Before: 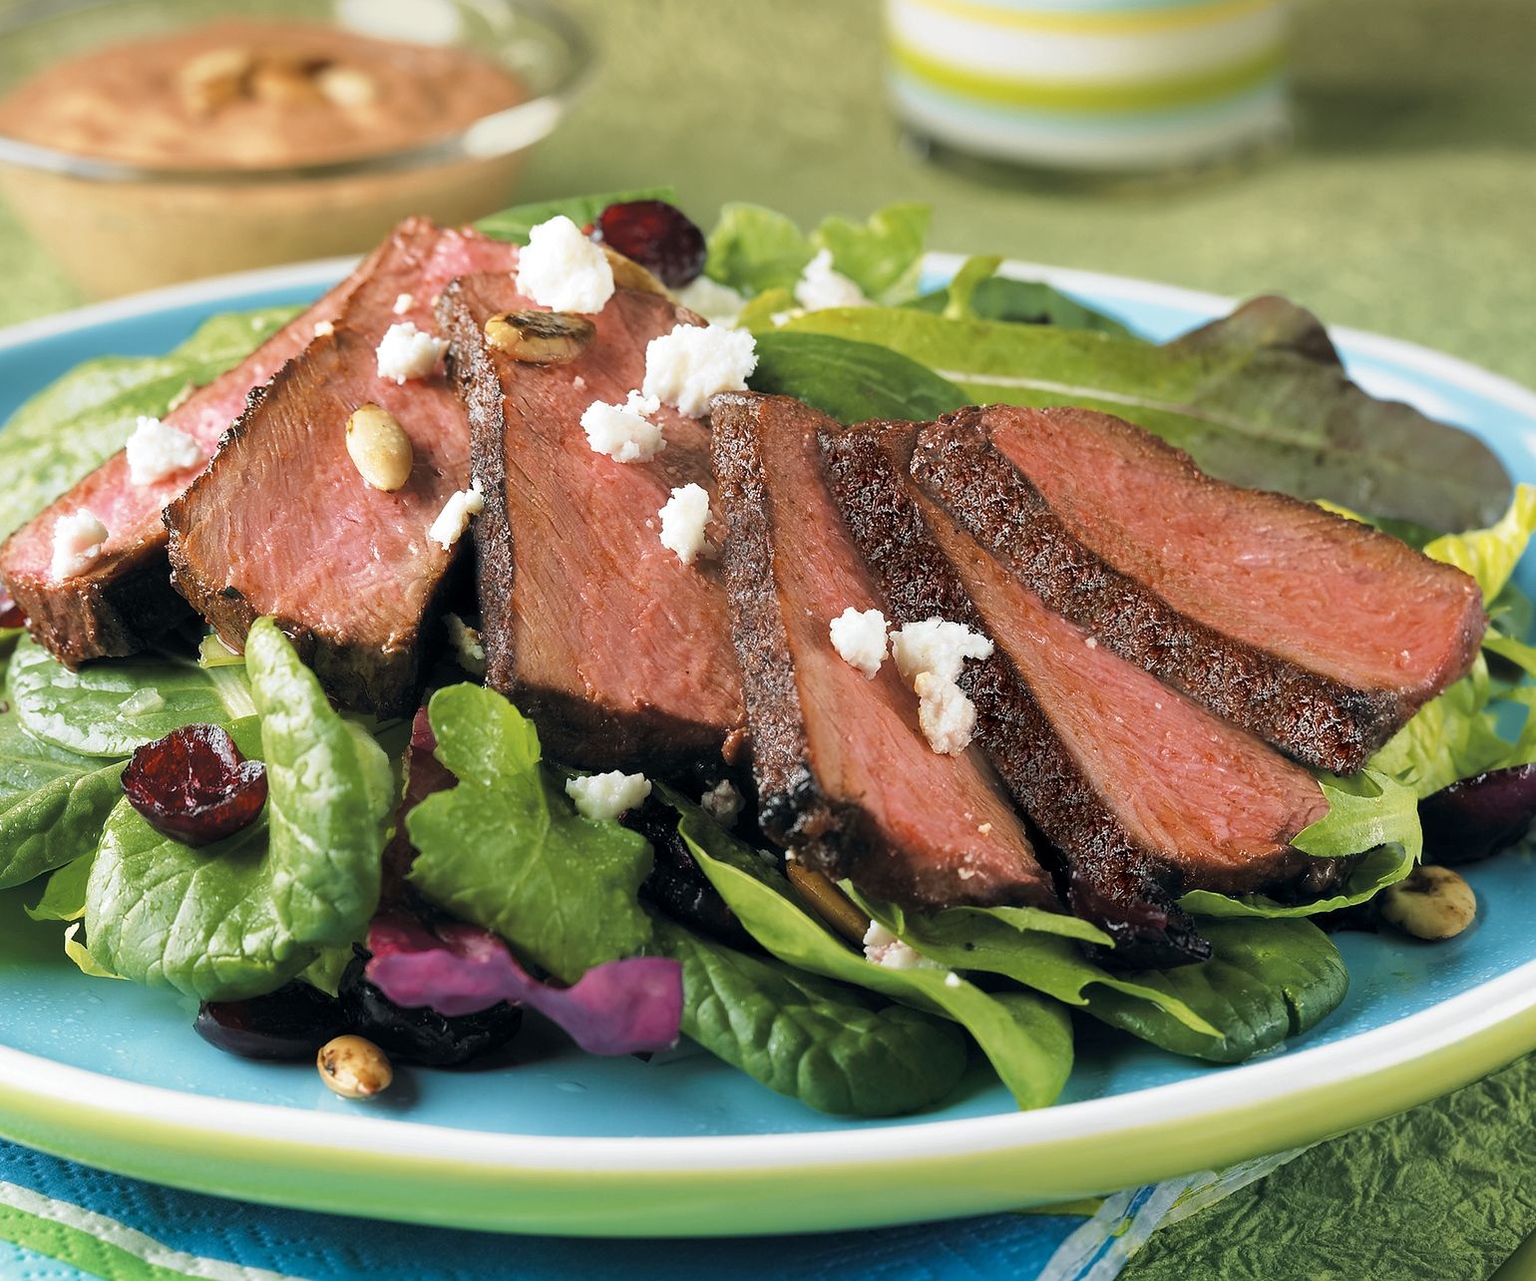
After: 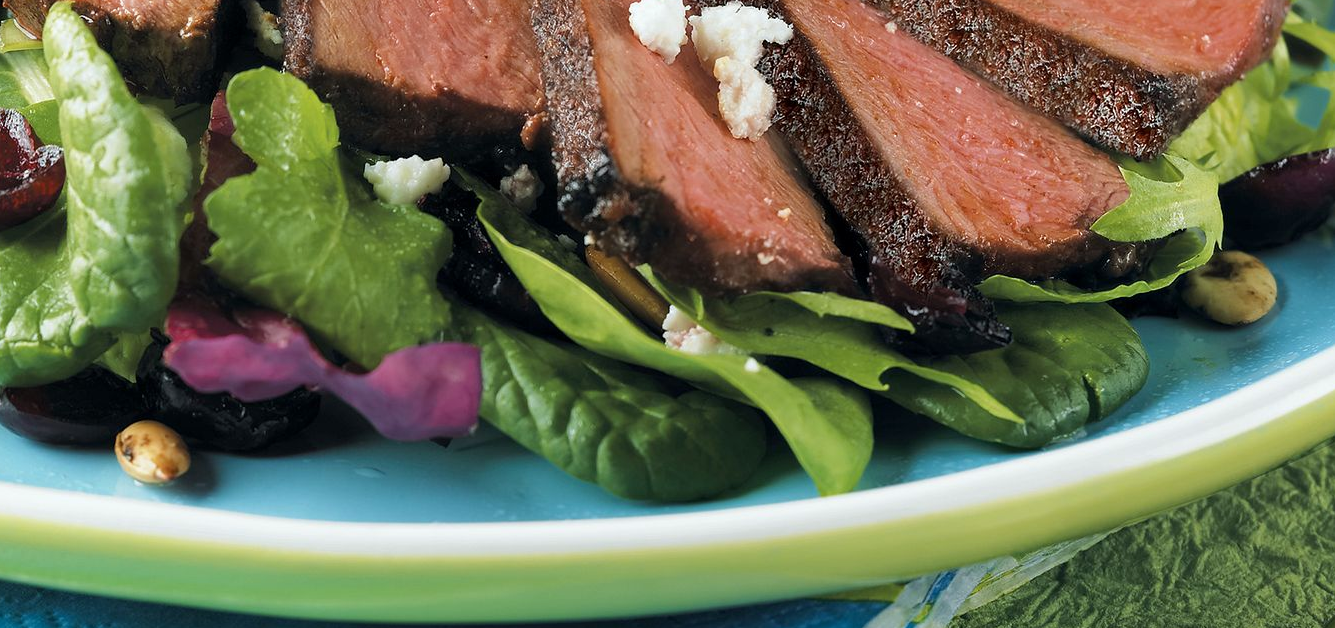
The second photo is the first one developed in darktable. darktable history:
crop and rotate: left 13.306%, top 48.129%, bottom 2.928%
white balance: red 0.978, blue 0.999
